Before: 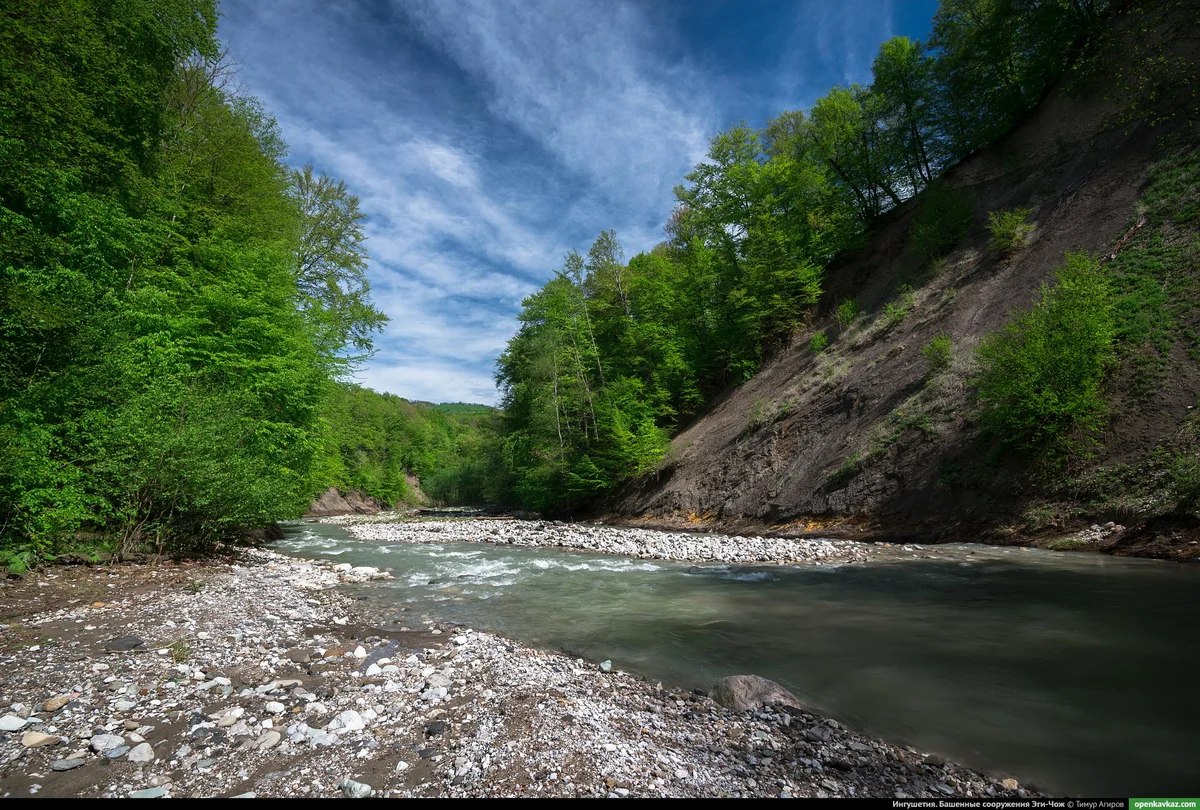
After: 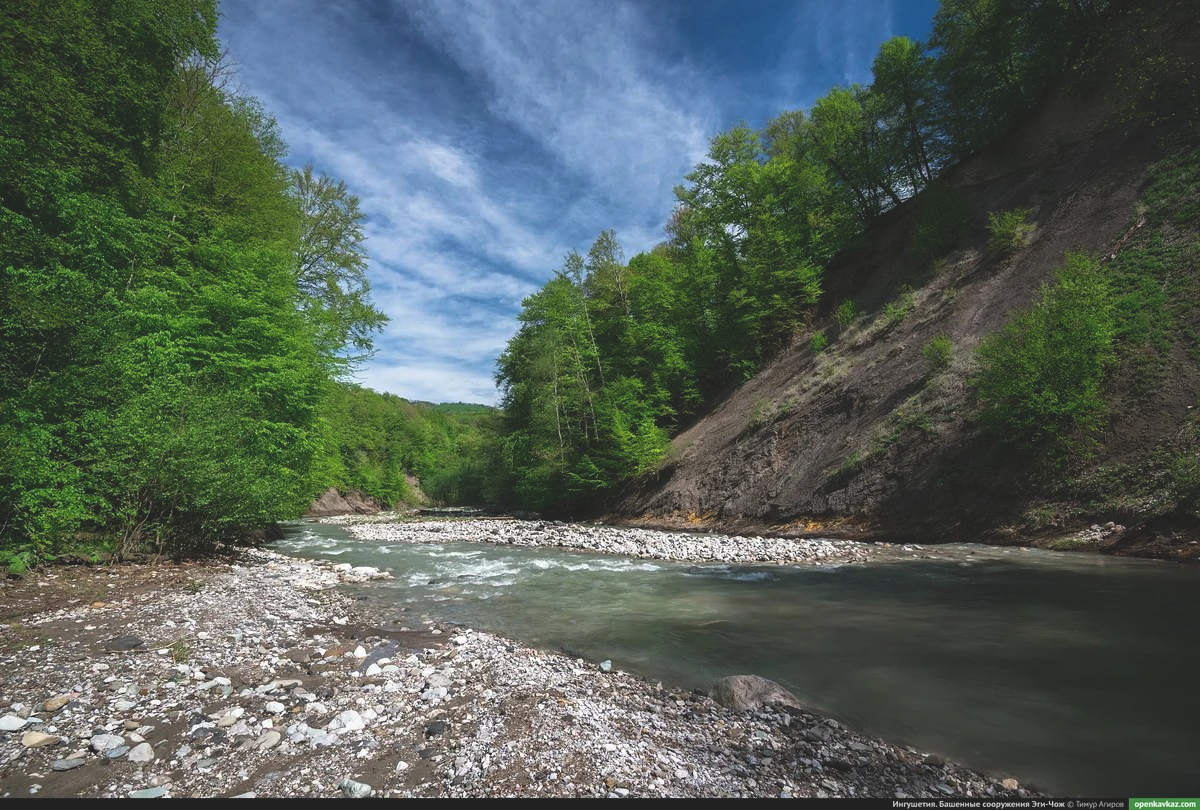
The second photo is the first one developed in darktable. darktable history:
exposure: black level correction -0.016, compensate exposure bias true, compensate highlight preservation false
